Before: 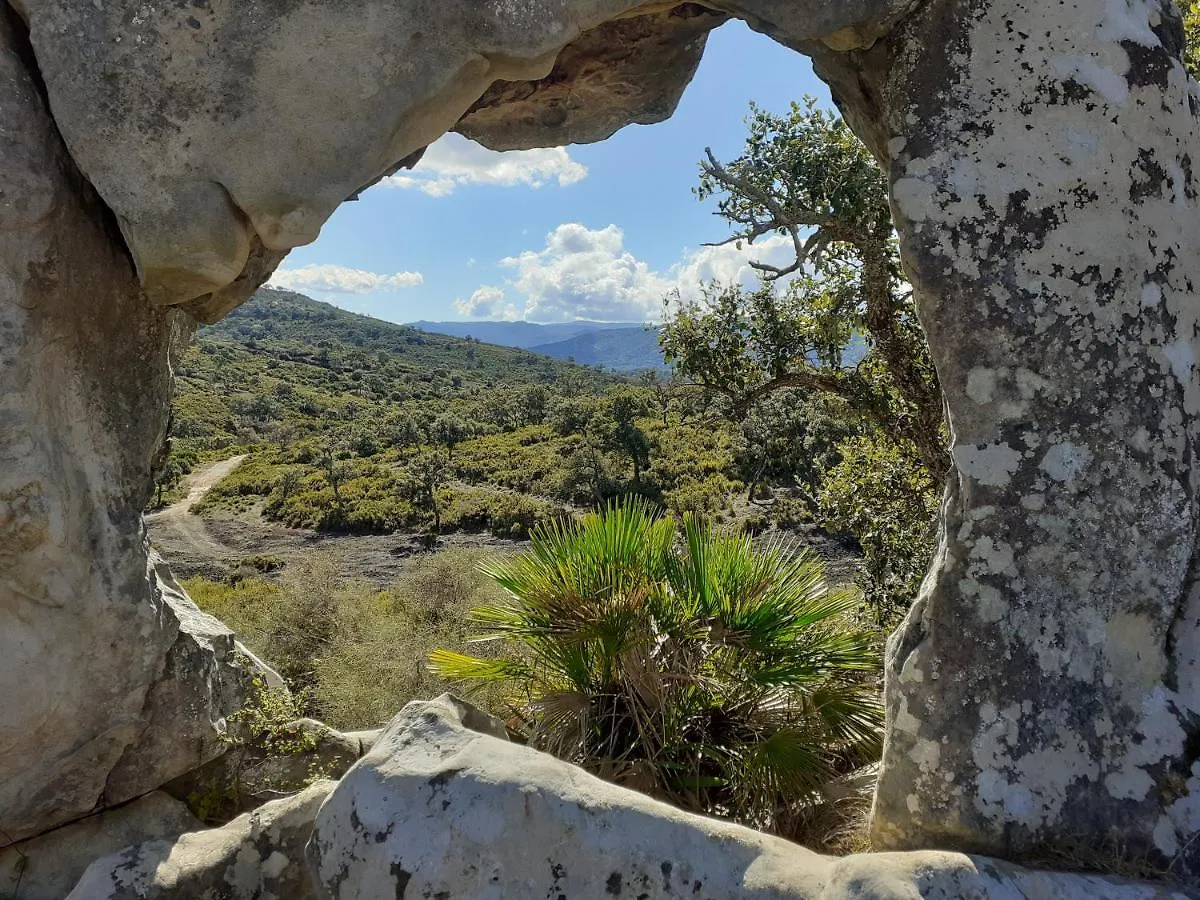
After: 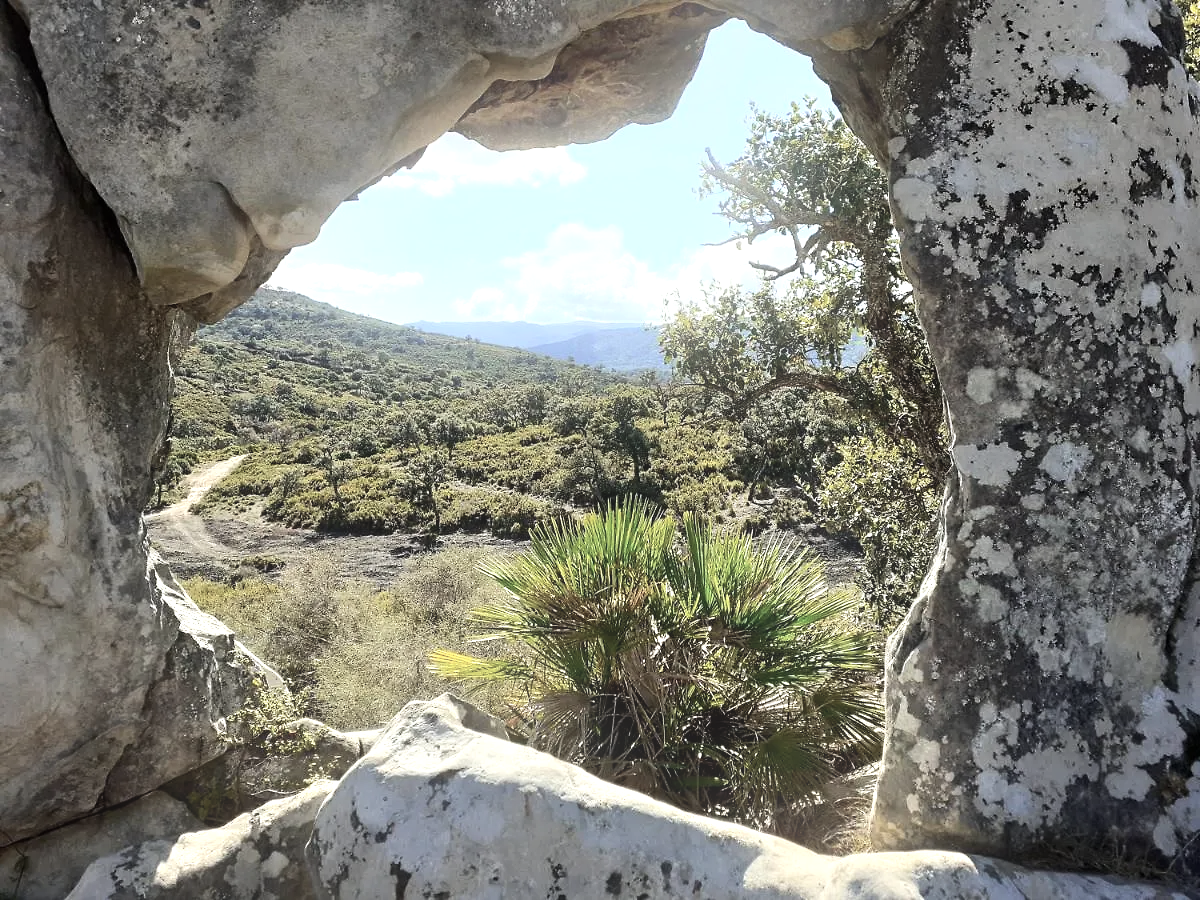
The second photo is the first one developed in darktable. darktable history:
tone equalizer: -8 EV -0.417 EV, -7 EV -0.389 EV, -6 EV -0.333 EV, -5 EV -0.222 EV, -3 EV 0.222 EV, -2 EV 0.333 EV, -1 EV 0.389 EV, +0 EV 0.417 EV, edges refinement/feathering 500, mask exposure compensation -1.57 EV, preserve details no
bloom: size 16%, threshold 98%, strength 20%
contrast brightness saturation: contrast 0.1, saturation -0.36
exposure: exposure 0.559 EV, compensate highlight preservation false
